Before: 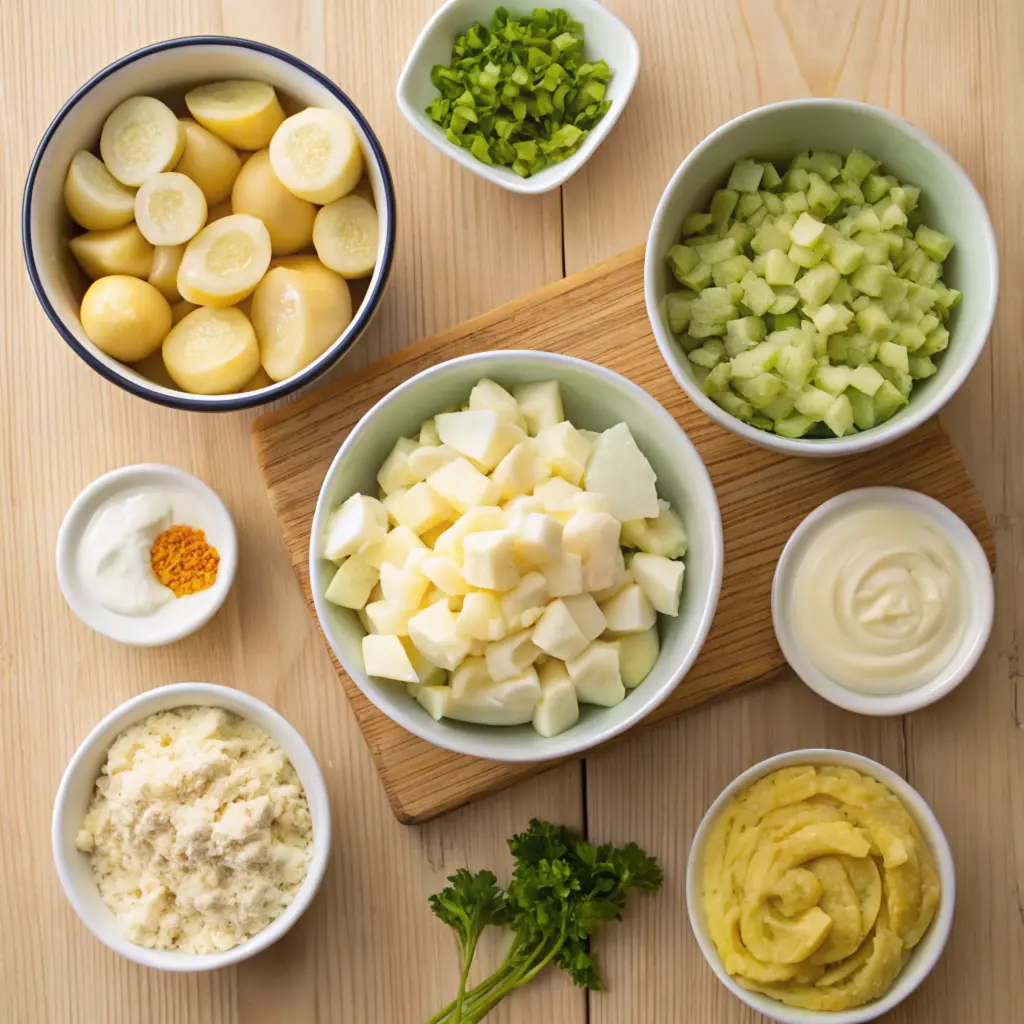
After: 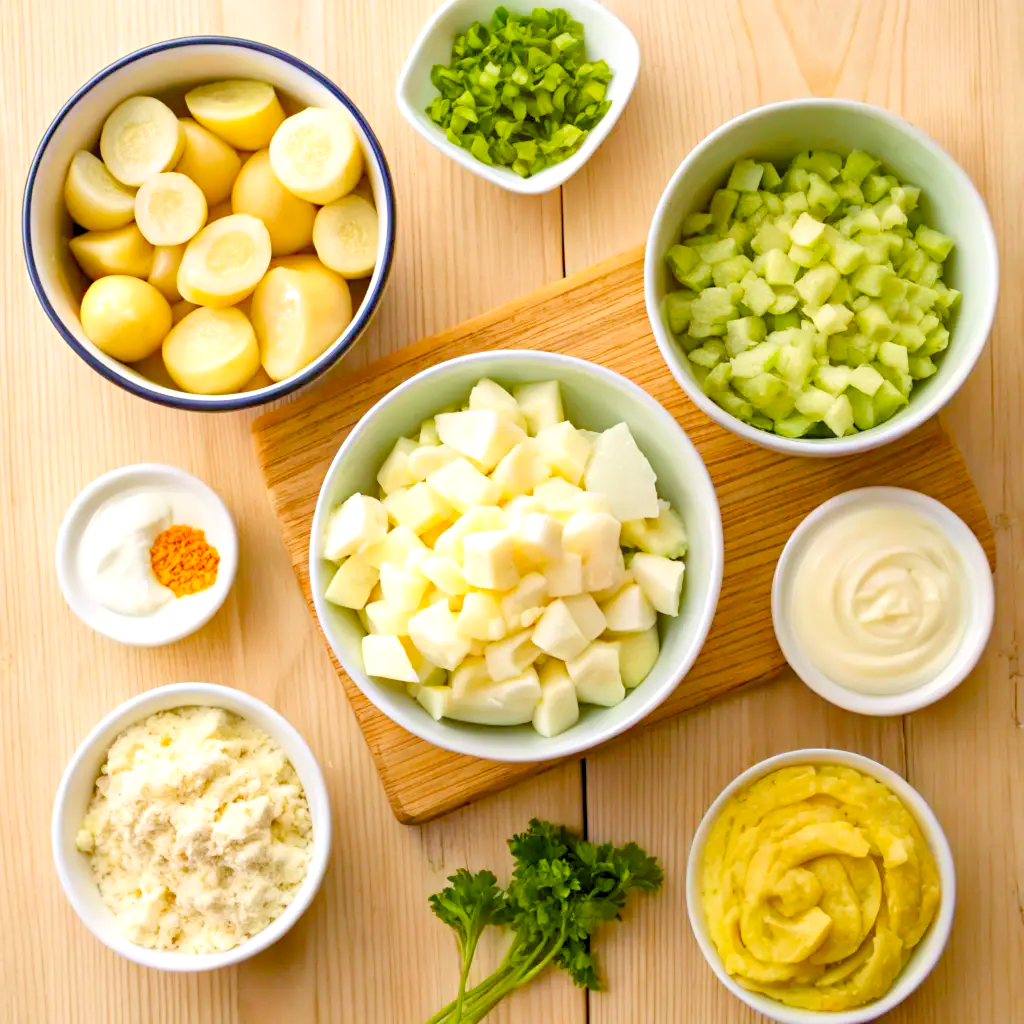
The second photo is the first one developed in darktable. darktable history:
color balance rgb: perceptual saturation grading › global saturation 20%, perceptual saturation grading › highlights -14.208%, perceptual saturation grading › shadows 49.406%
levels: levels [0.044, 0.416, 0.908]
